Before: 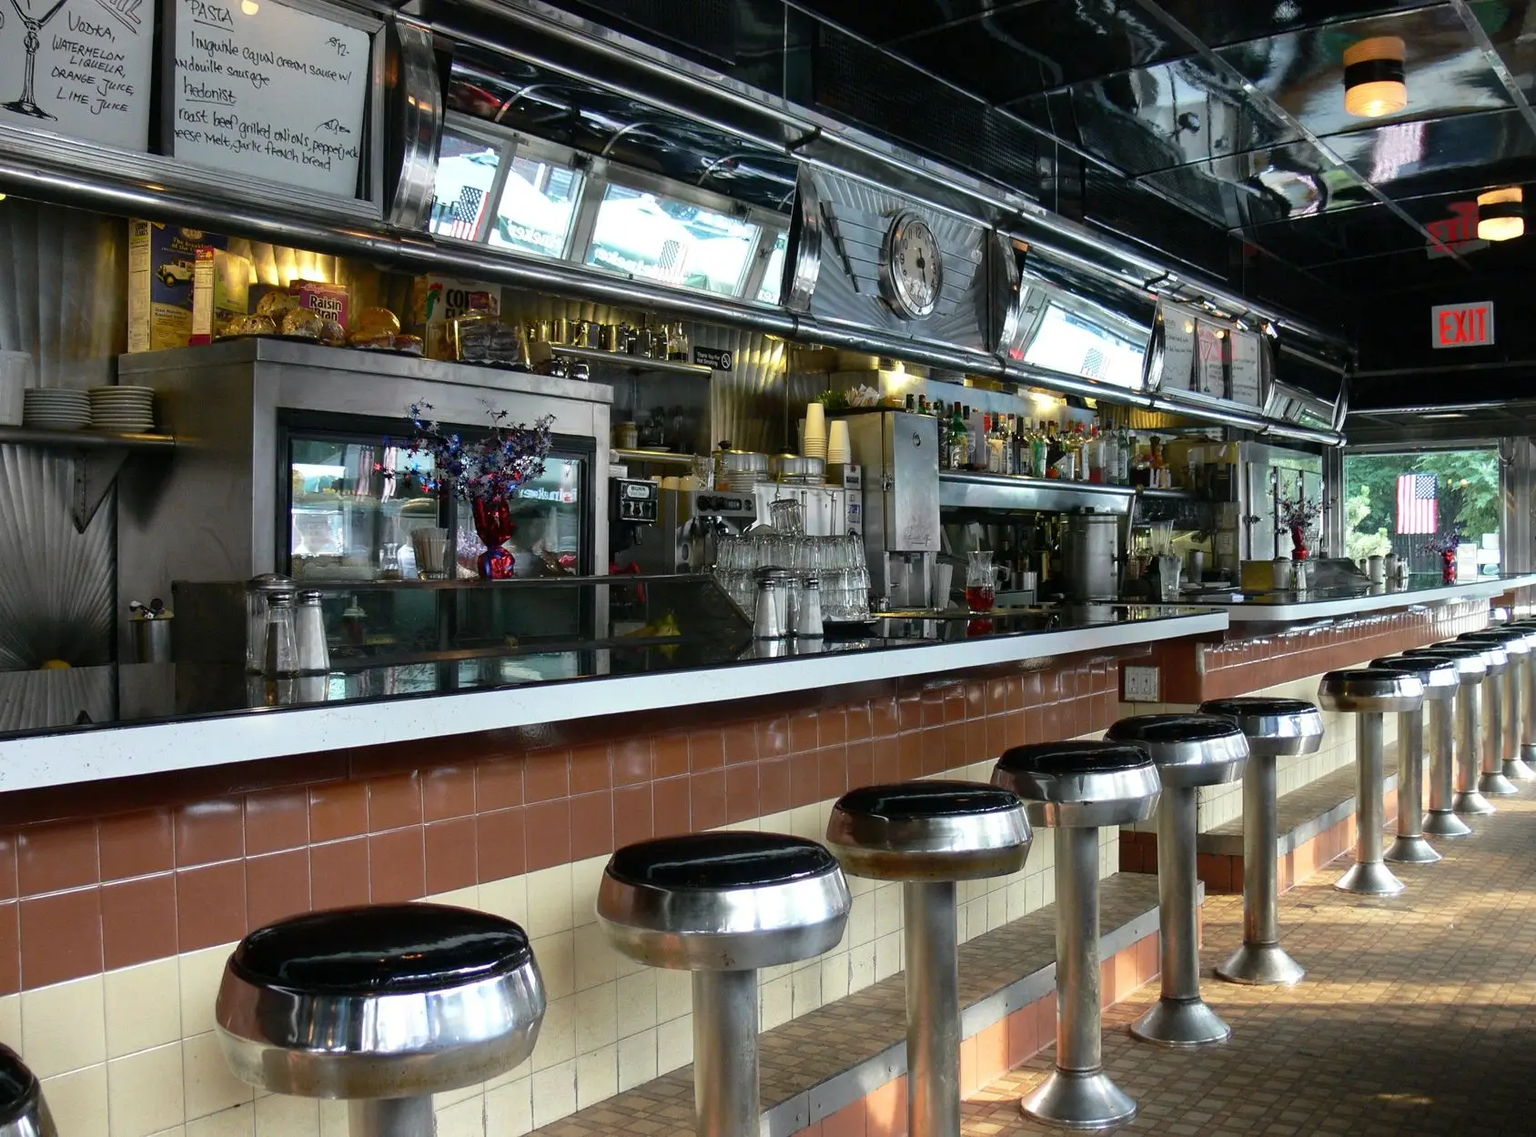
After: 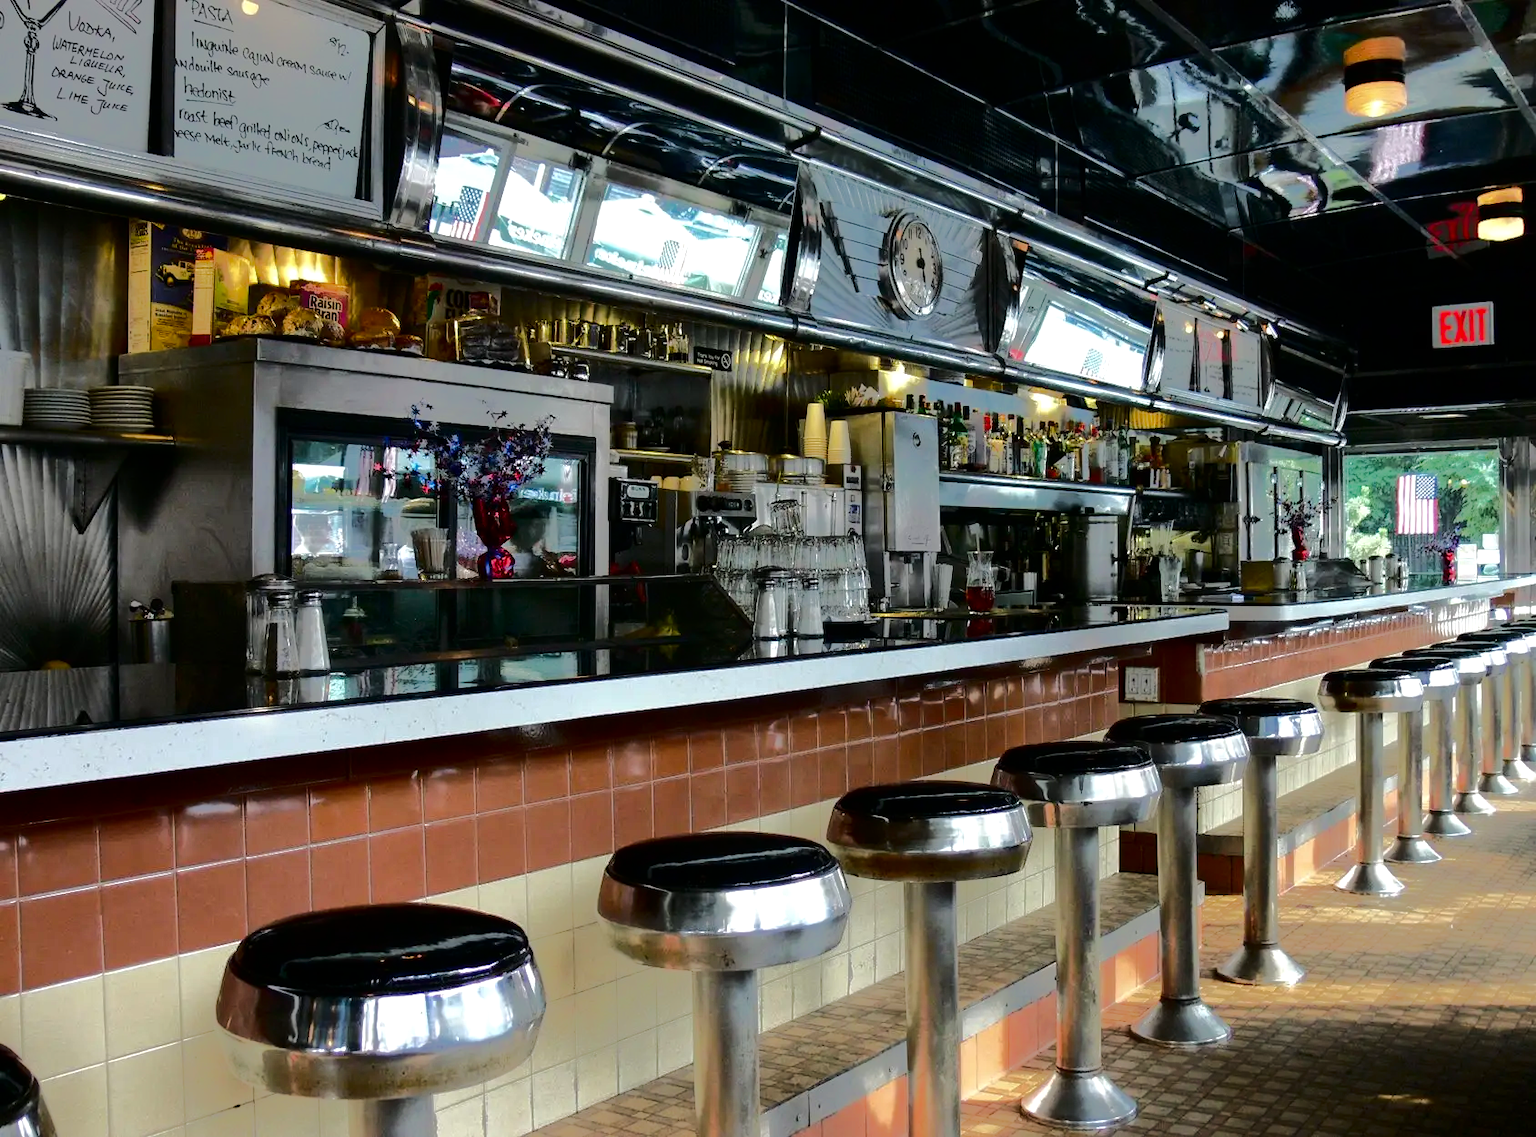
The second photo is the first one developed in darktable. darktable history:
contrast brightness saturation: contrast 0.068, brightness -0.149, saturation 0.11
tone equalizer: -8 EV -0.501 EV, -7 EV -0.34 EV, -6 EV -0.066 EV, -5 EV 0.394 EV, -4 EV 0.958 EV, -3 EV 0.794 EV, -2 EV -0.006 EV, -1 EV 0.143 EV, +0 EV -0.035 EV, edges refinement/feathering 500, mask exposure compensation -1.57 EV, preserve details no
